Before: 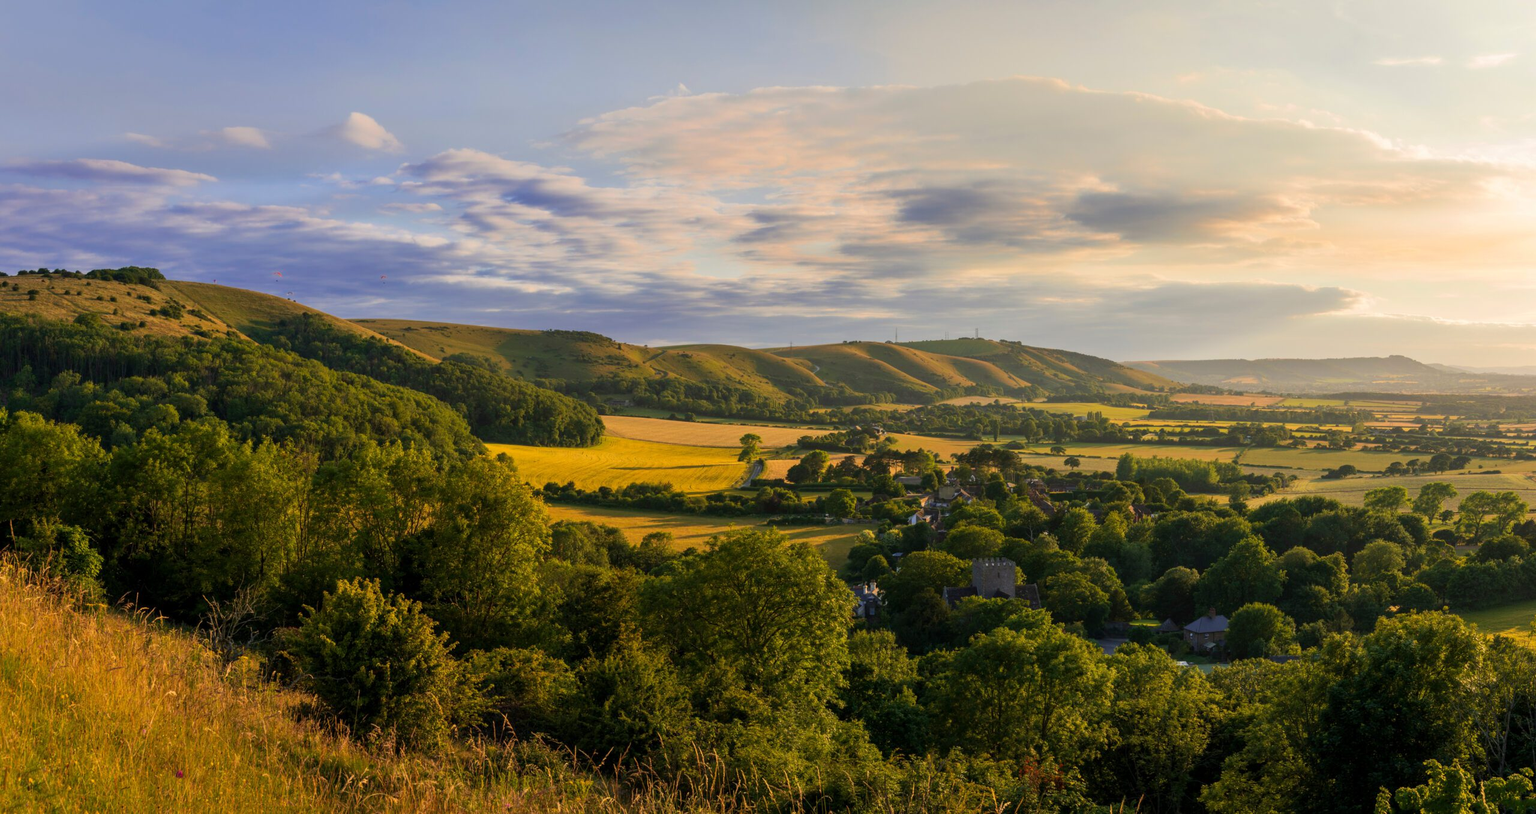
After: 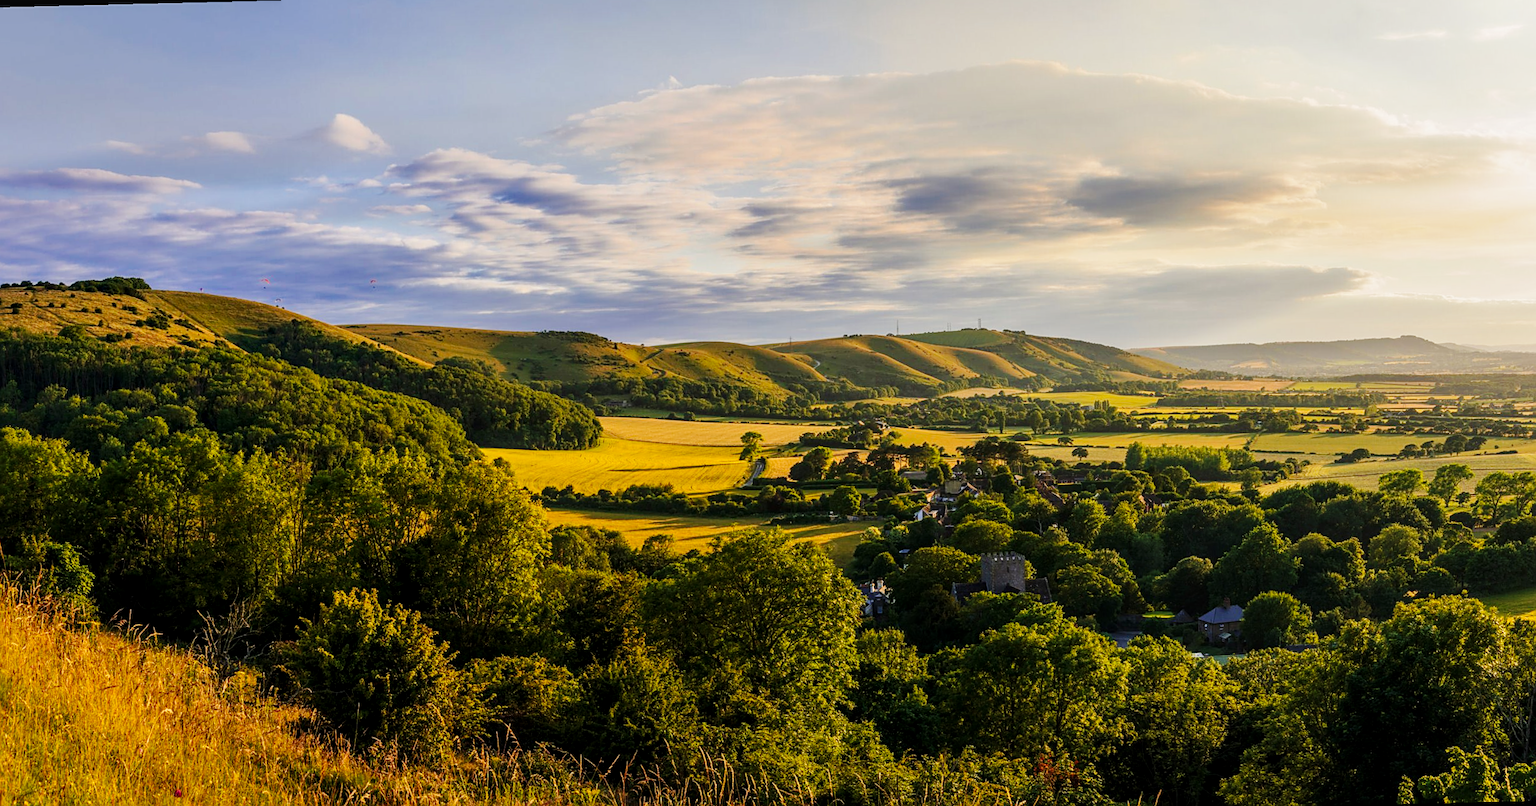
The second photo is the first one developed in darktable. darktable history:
shadows and highlights: shadows -20, white point adjustment -2, highlights -35
sharpen: on, module defaults
rotate and perspective: rotation -1.42°, crop left 0.016, crop right 0.984, crop top 0.035, crop bottom 0.965
base curve: curves: ch0 [(0, 0) (0.032, 0.025) (0.121, 0.166) (0.206, 0.329) (0.605, 0.79) (1, 1)], preserve colors none
local contrast: on, module defaults
